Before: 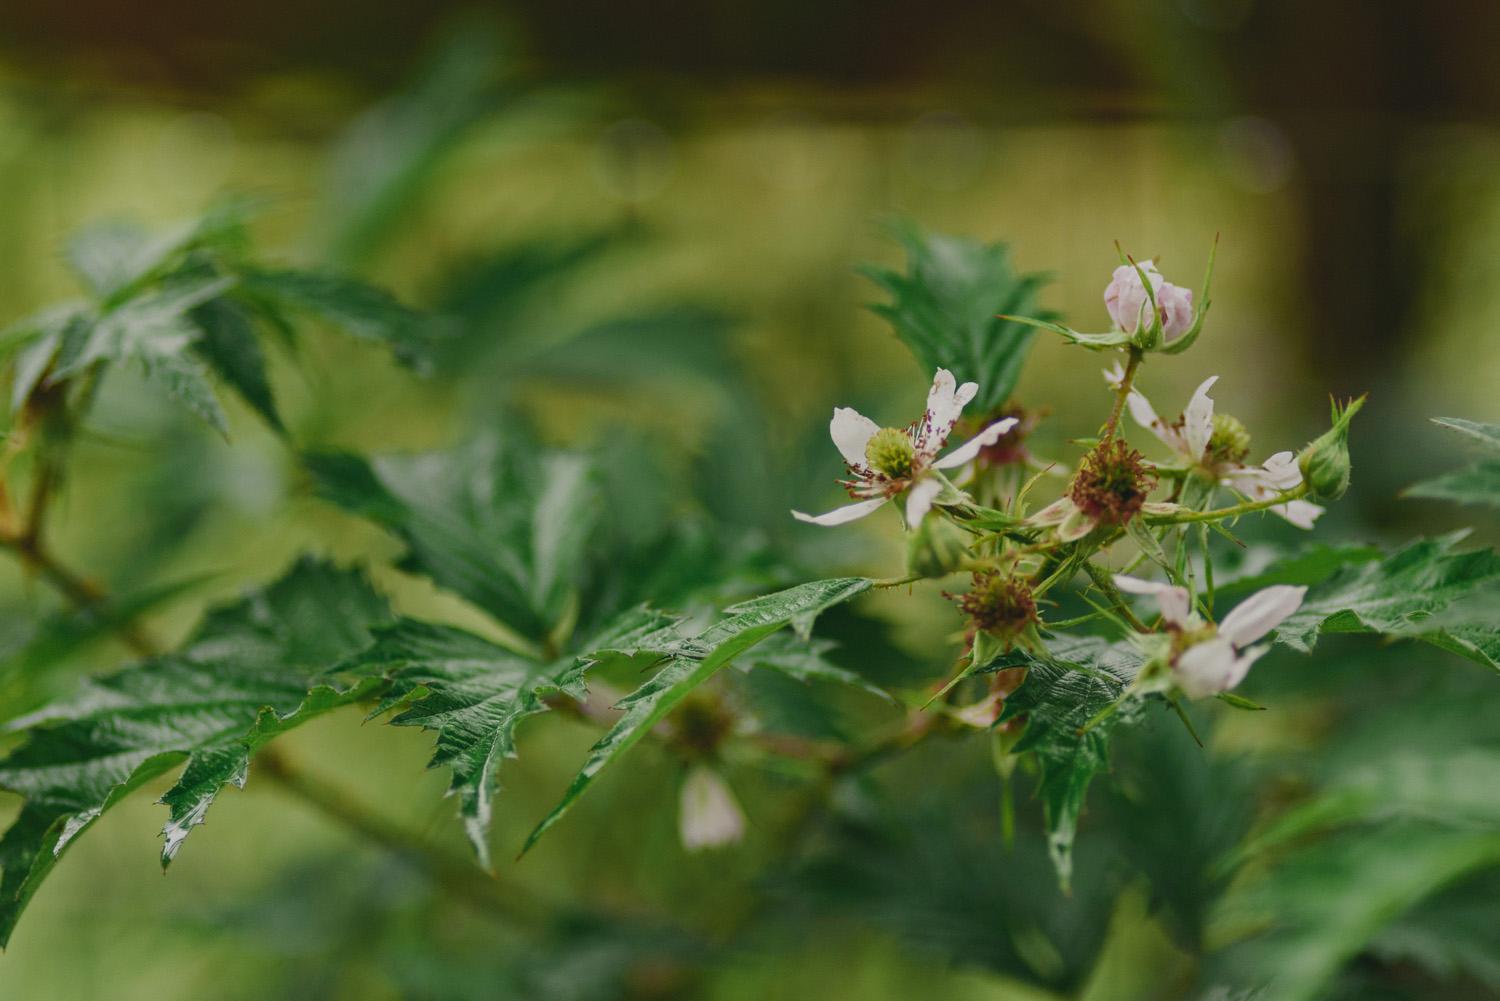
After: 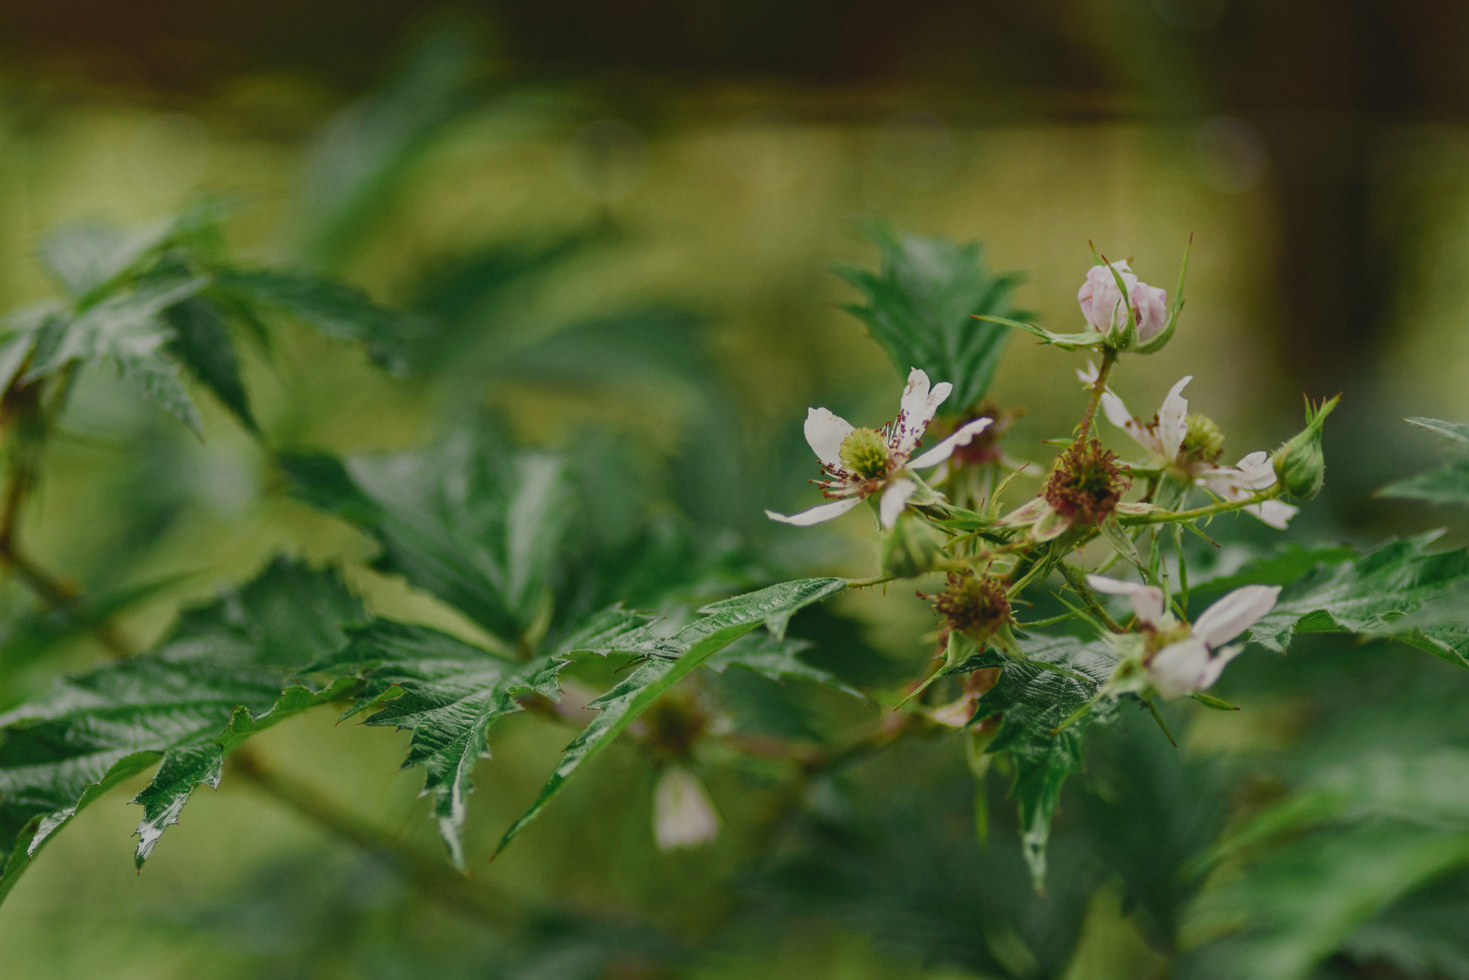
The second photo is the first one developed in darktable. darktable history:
crop: left 1.743%, right 0.268%, bottom 2.011%
exposure: exposure -0.151 EV, compensate highlight preservation false
